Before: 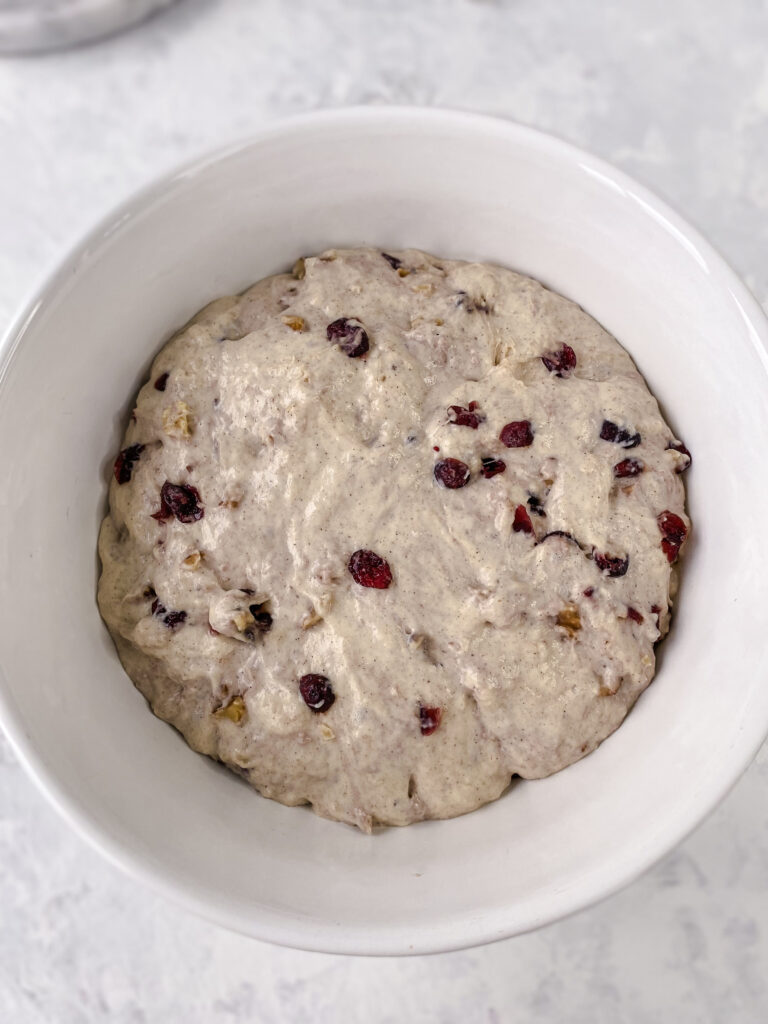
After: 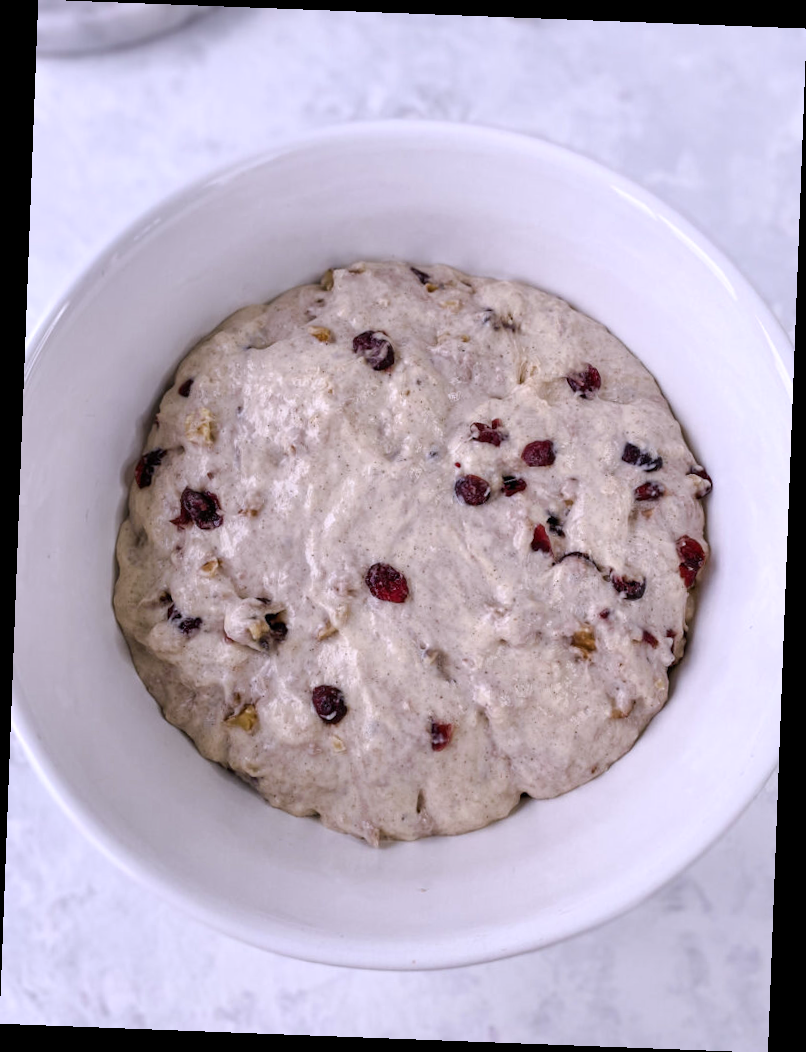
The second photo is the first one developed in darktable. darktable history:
rotate and perspective: rotation 2.17°, automatic cropping off
color calibration: illuminant as shot in camera, x 0.363, y 0.385, temperature 4528.04 K
